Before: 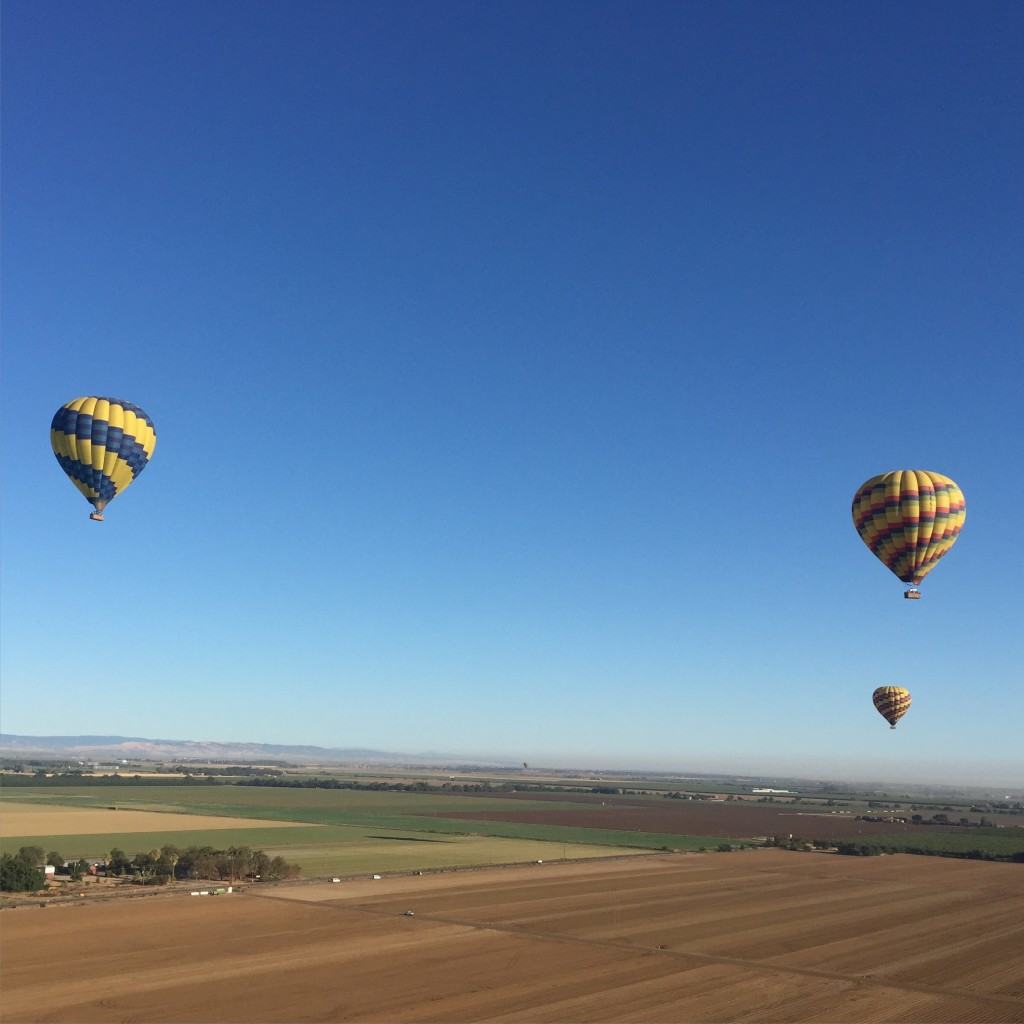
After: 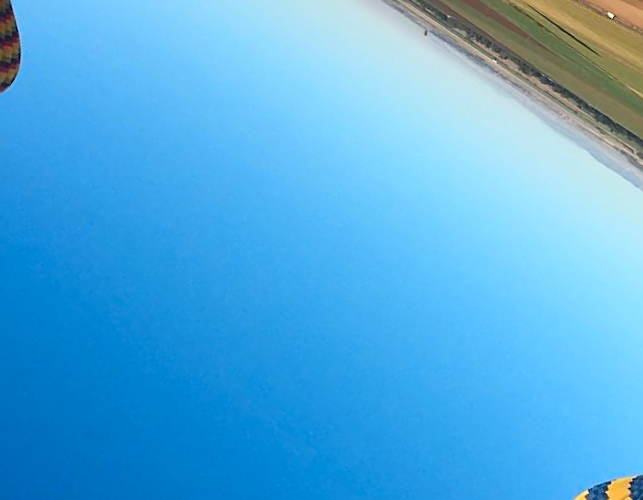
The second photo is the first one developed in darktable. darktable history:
sharpen: on, module defaults
color zones: curves: ch1 [(0.235, 0.558) (0.75, 0.5)]; ch2 [(0.25, 0.462) (0.749, 0.457)]
contrast brightness saturation: contrast 0.196, brightness 0.159, saturation 0.221
shadows and highlights: shadows 35.64, highlights -34.96, soften with gaussian
crop and rotate: angle 148.52°, left 9.145%, top 15.632%, right 4.447%, bottom 17.125%
